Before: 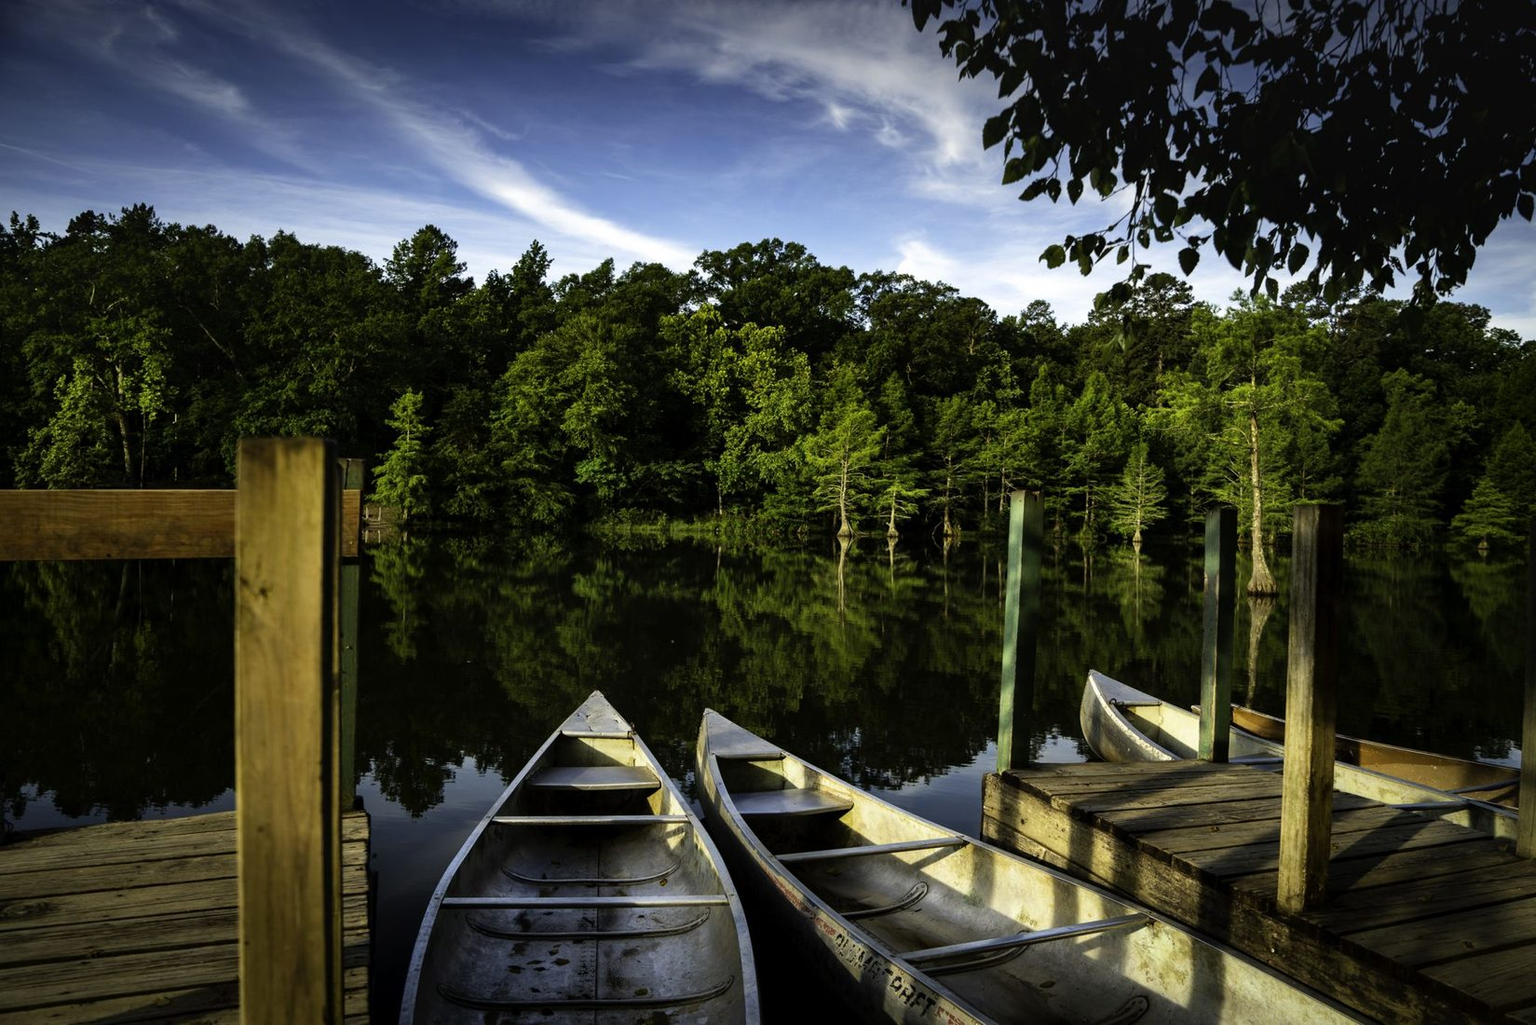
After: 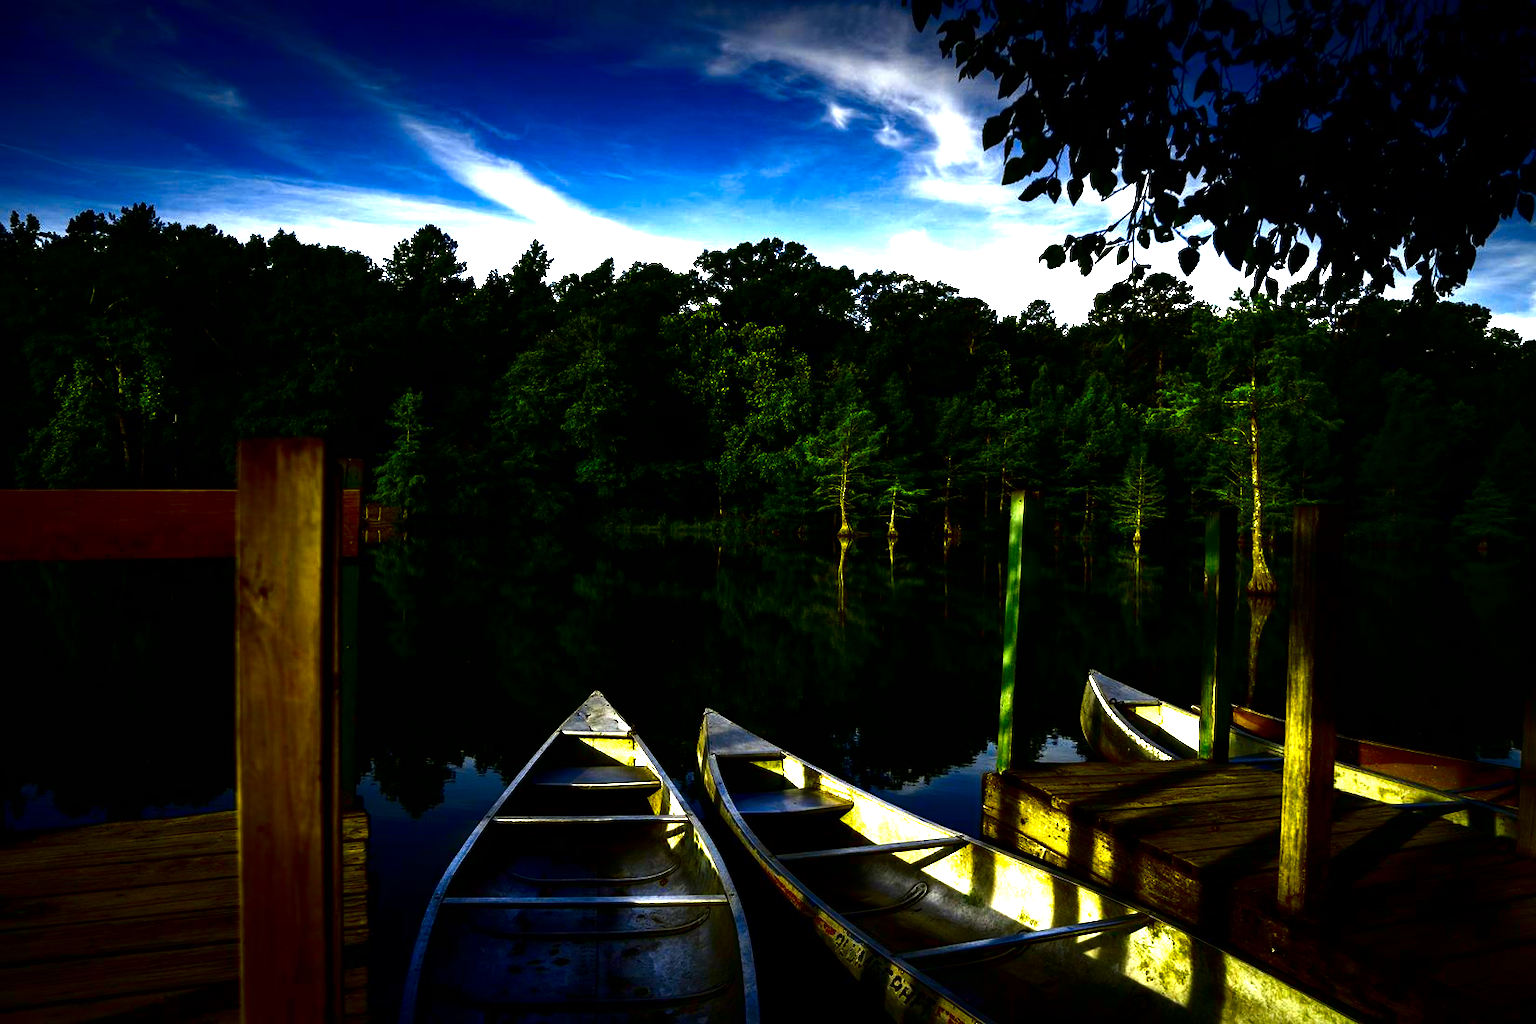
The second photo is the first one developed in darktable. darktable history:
tone equalizer: -8 EV -0.75 EV, -7 EV -0.689 EV, -6 EV -0.62 EV, -5 EV -0.404 EV, -3 EV 0.377 EV, -2 EV 0.6 EV, -1 EV 0.686 EV, +0 EV 0.755 EV
contrast brightness saturation: brightness -0.99, saturation 0.987
exposure: exposure 0.201 EV, compensate highlight preservation false
